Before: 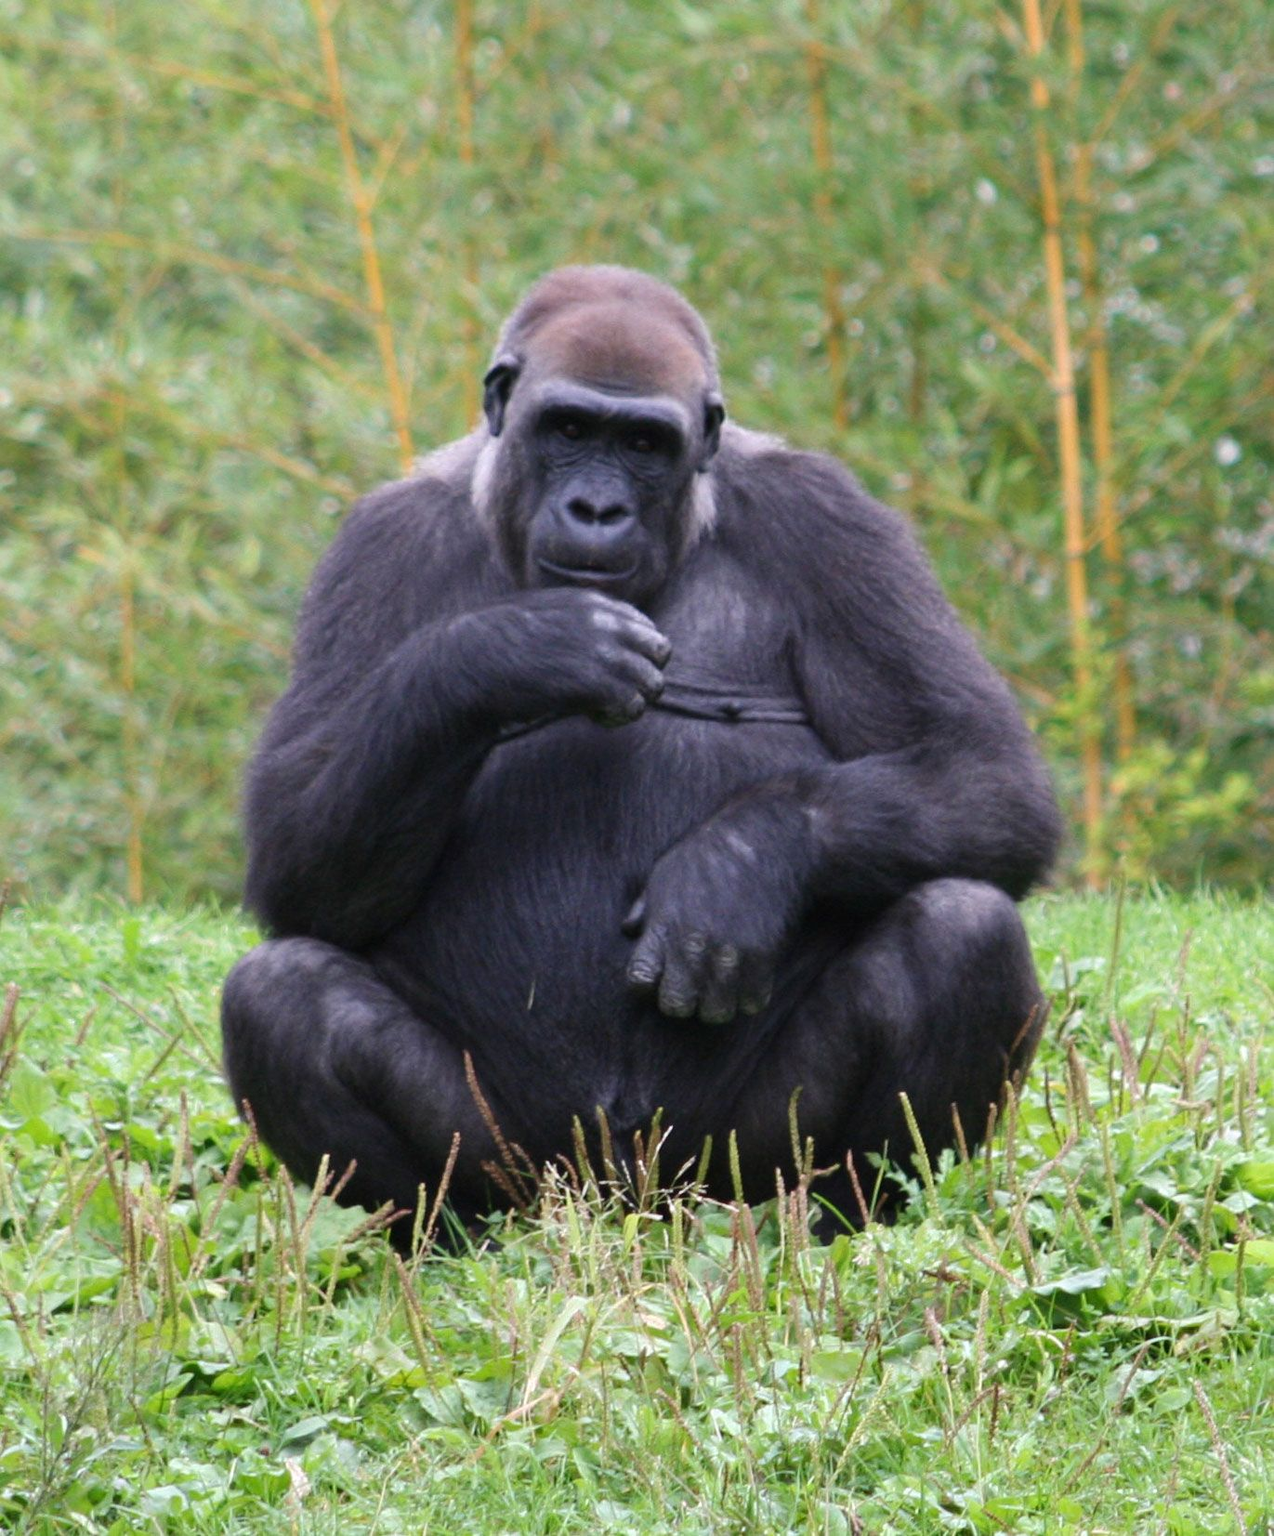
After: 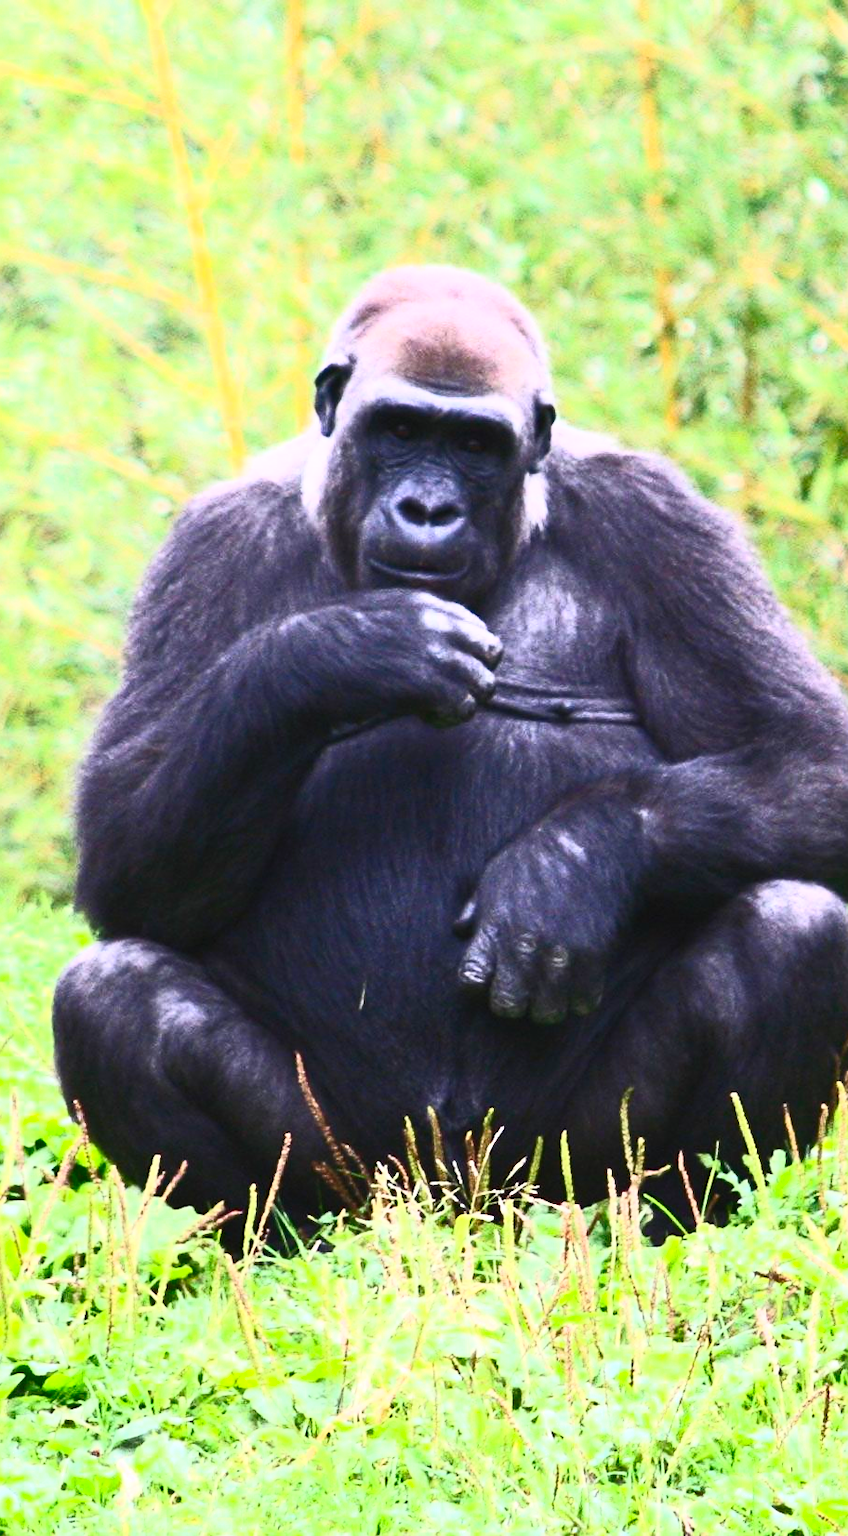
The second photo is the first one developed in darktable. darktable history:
sharpen: amount 0.2
contrast brightness saturation: contrast 0.83, brightness 0.59, saturation 0.59
crop and rotate: left 13.342%, right 19.991%
